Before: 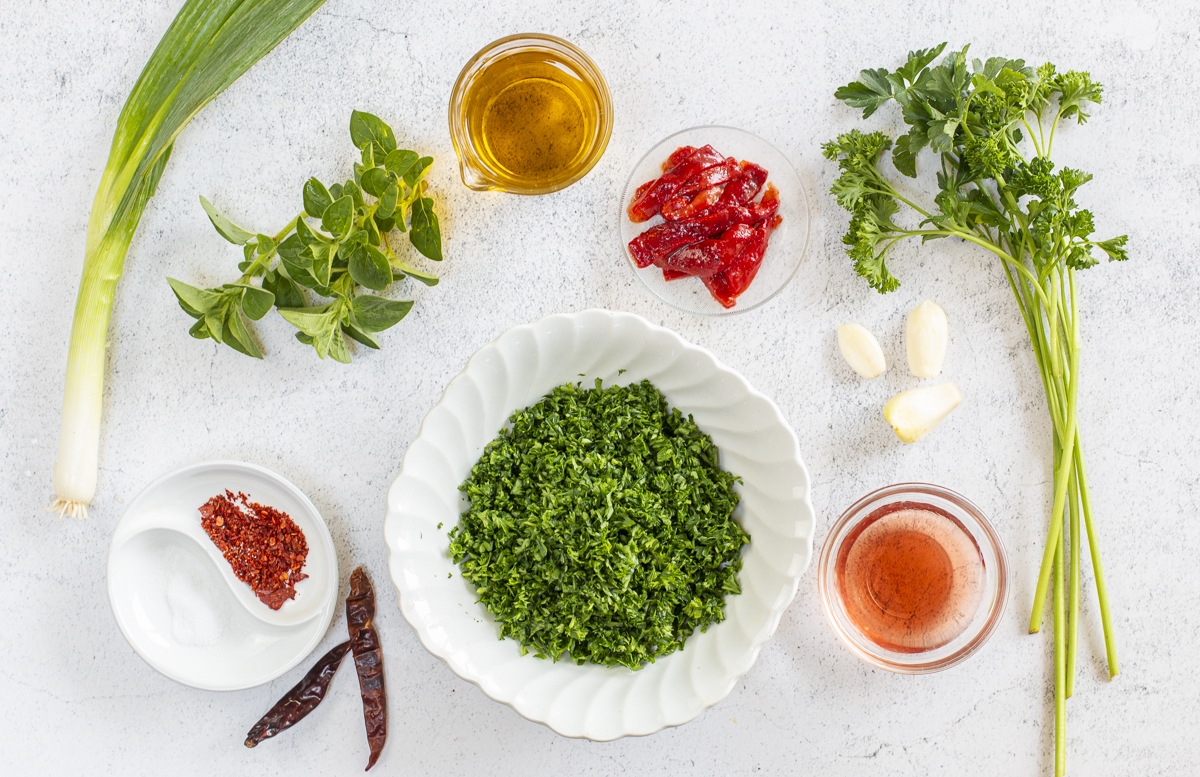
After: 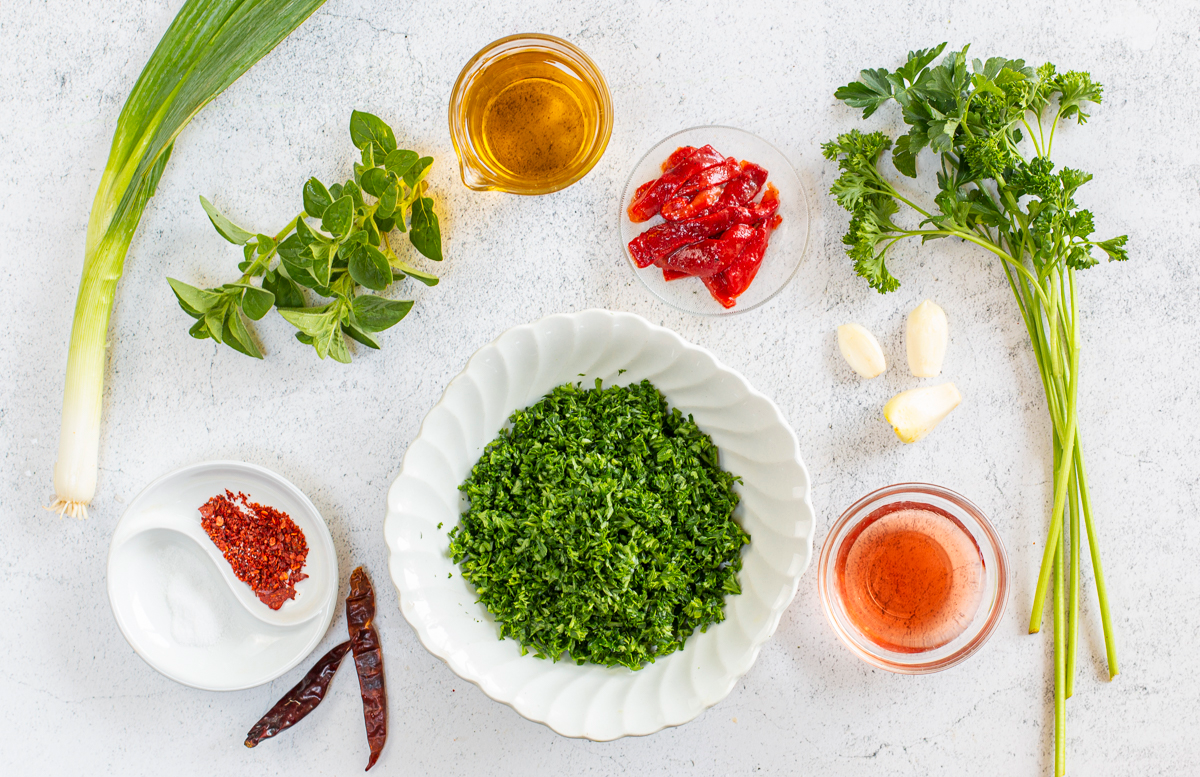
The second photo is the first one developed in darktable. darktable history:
haze removal: compatibility mode true, adaptive false
color calibration: illuminant same as pipeline (D50), adaptation XYZ, x 0.345, y 0.357, temperature 5005.36 K
